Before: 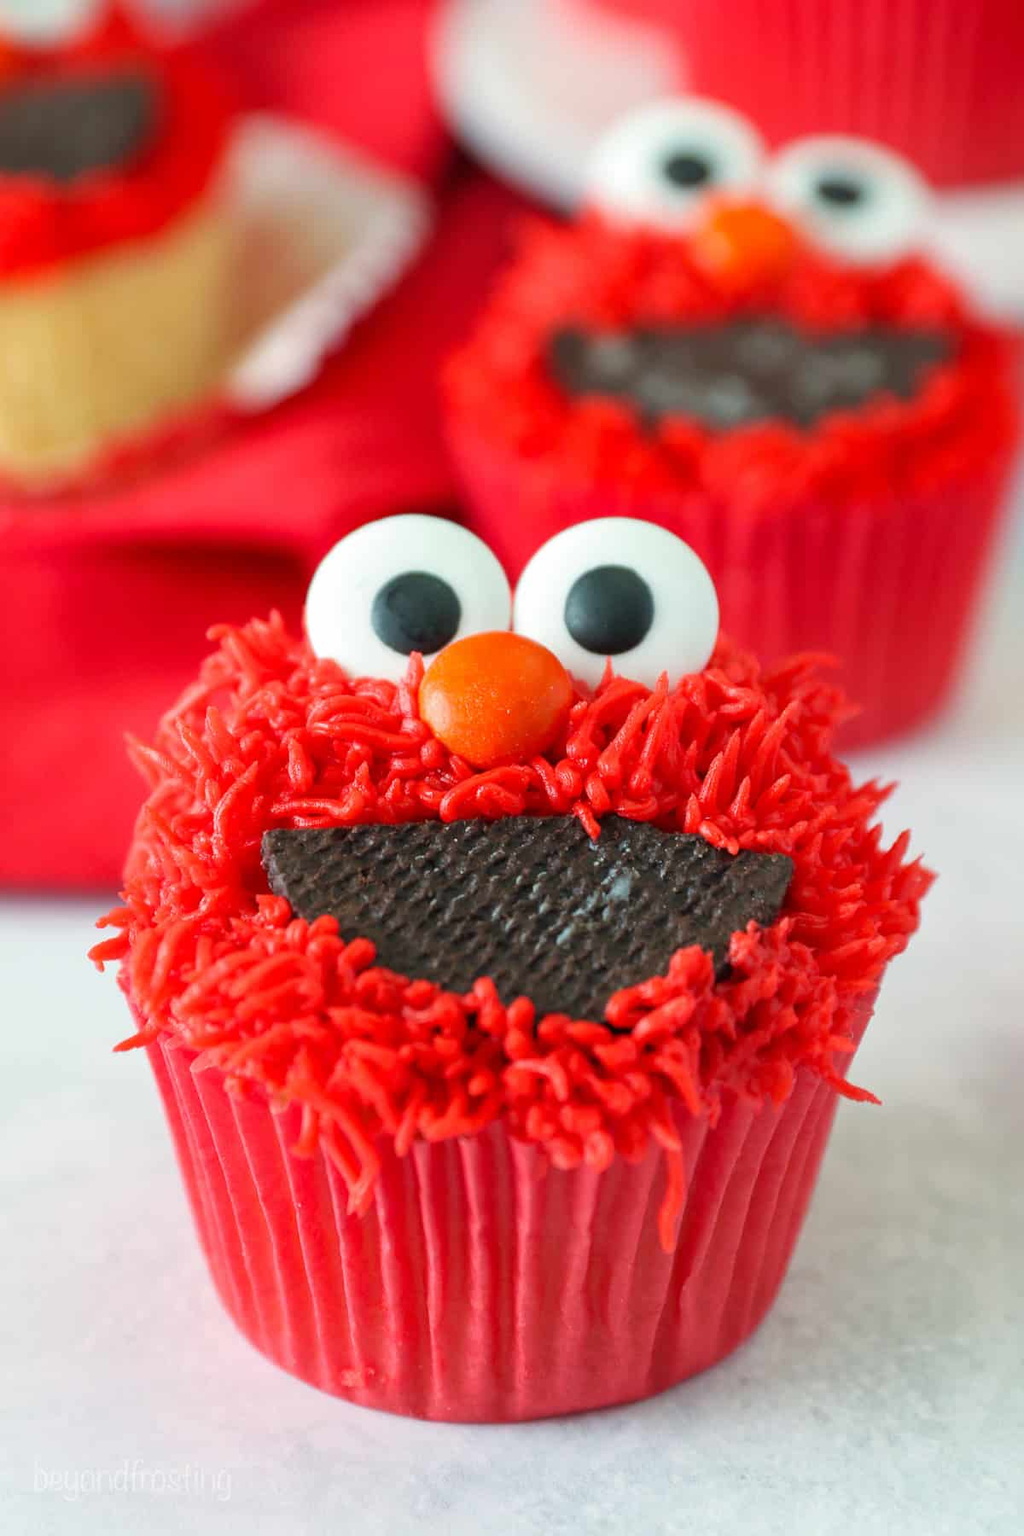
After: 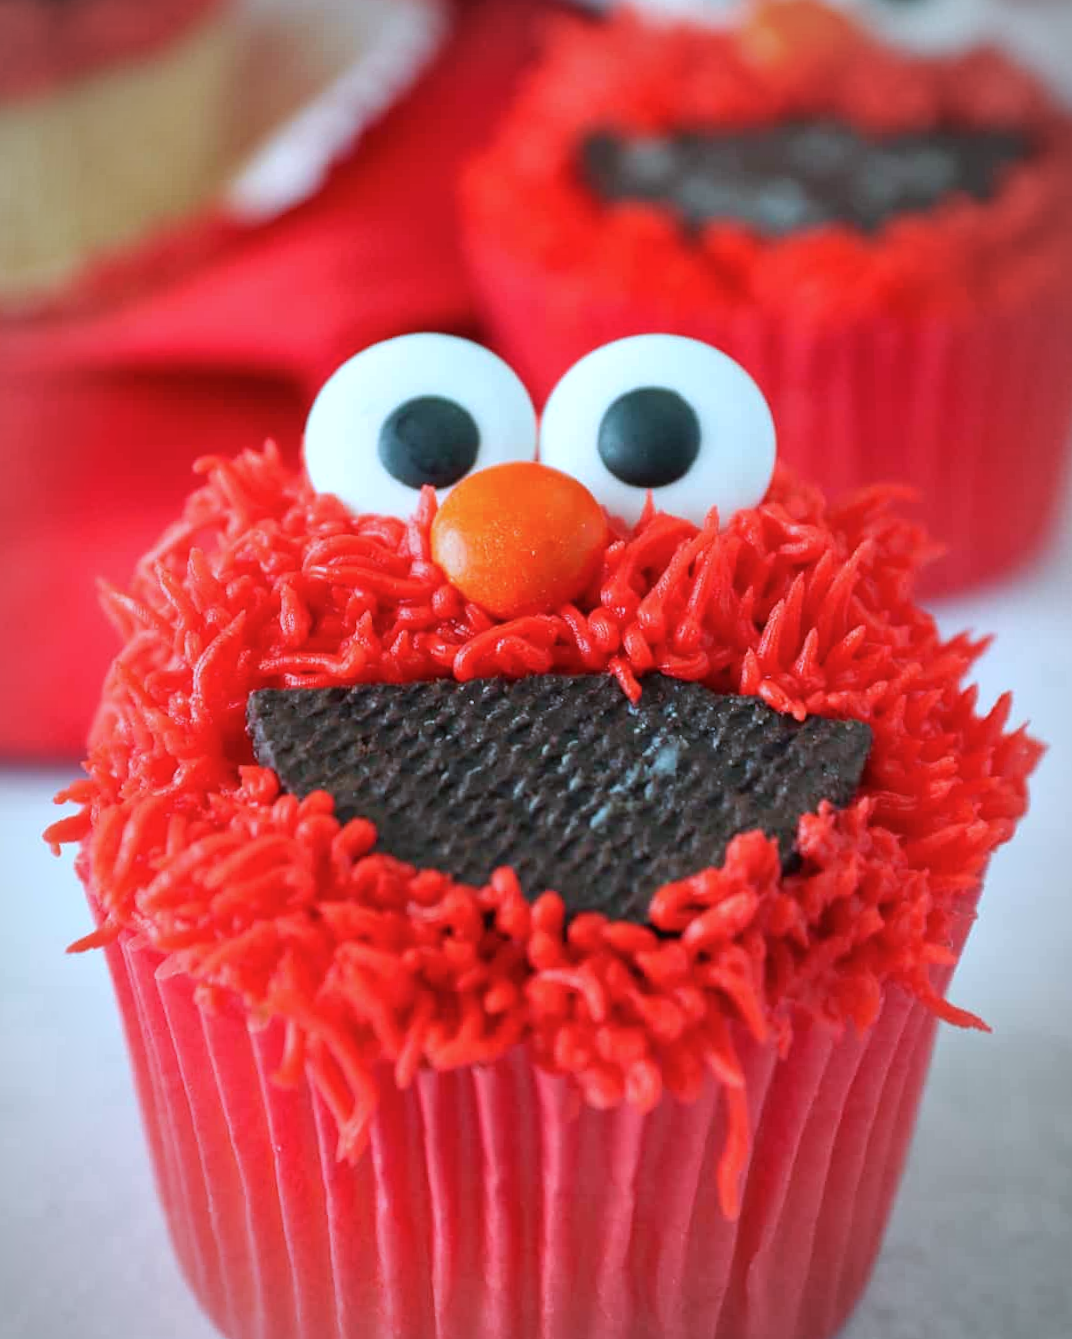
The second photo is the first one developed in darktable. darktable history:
crop: left 7.856%, top 11.836%, right 10.12%, bottom 15.387%
vignetting: fall-off start 87%, automatic ratio true
rotate and perspective: rotation 0.128°, lens shift (vertical) -0.181, lens shift (horizontal) -0.044, shear 0.001, automatic cropping off
color calibration: x 0.38, y 0.391, temperature 4086.74 K
